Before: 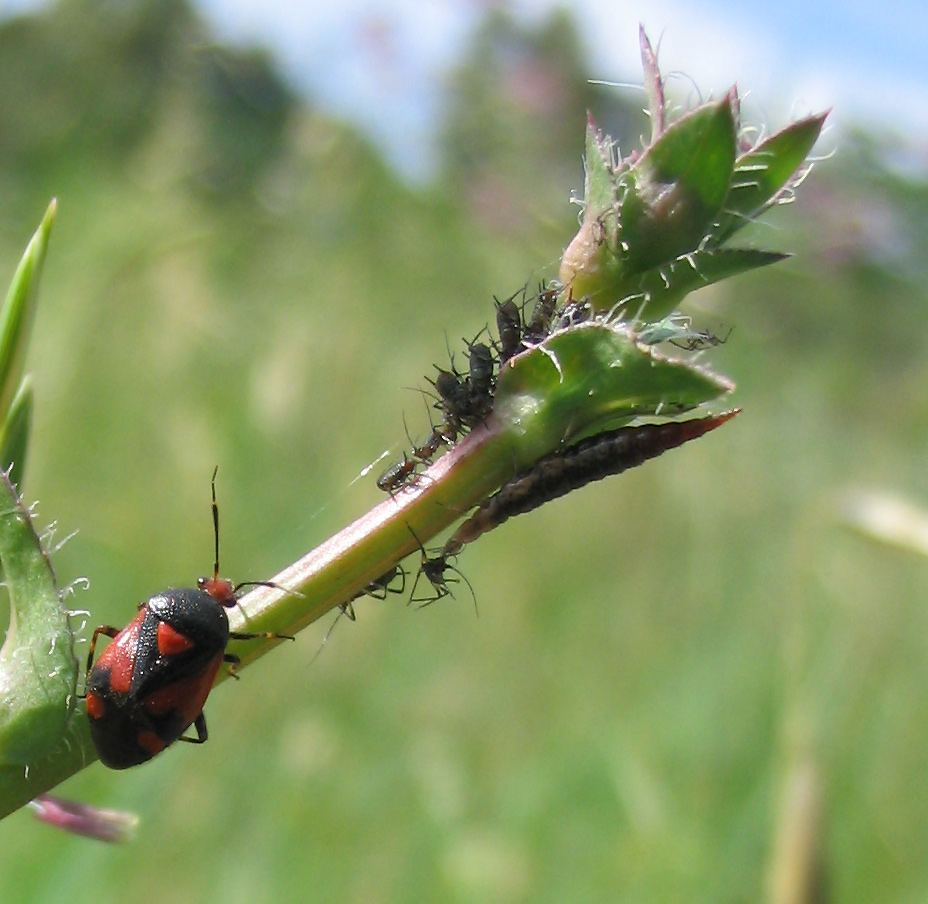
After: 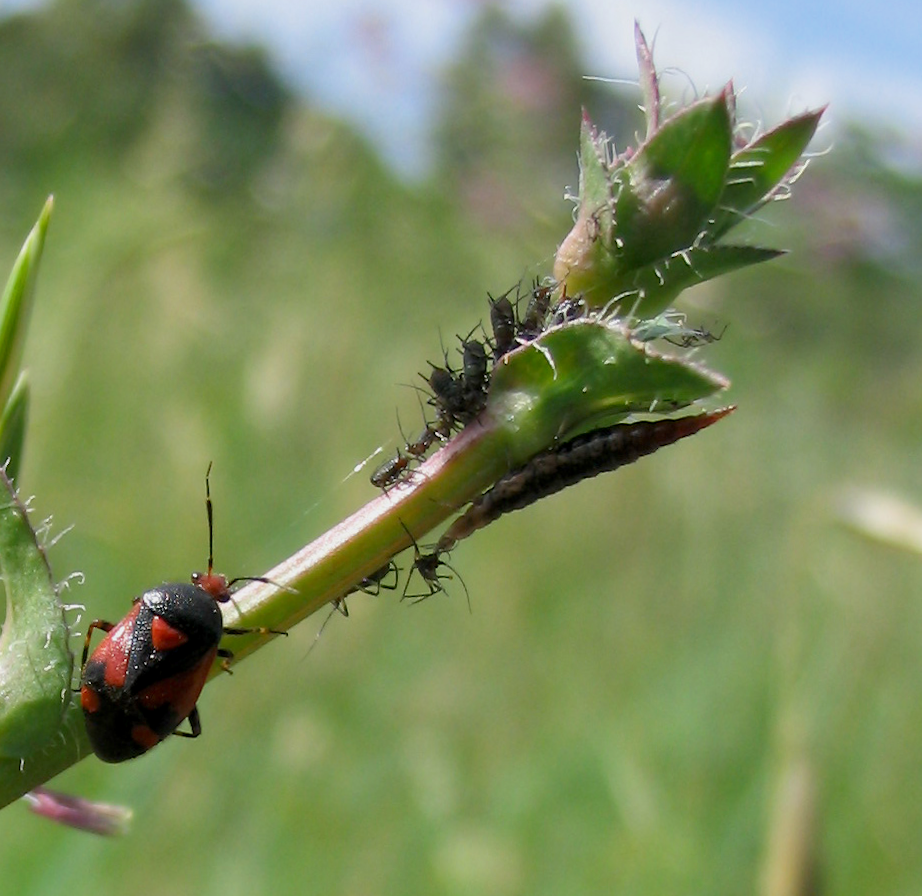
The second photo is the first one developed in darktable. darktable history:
rotate and perspective: rotation 0.192°, lens shift (horizontal) -0.015, crop left 0.005, crop right 0.996, crop top 0.006, crop bottom 0.99
exposure: black level correction 0.006, exposure -0.226 EV, compensate highlight preservation false
